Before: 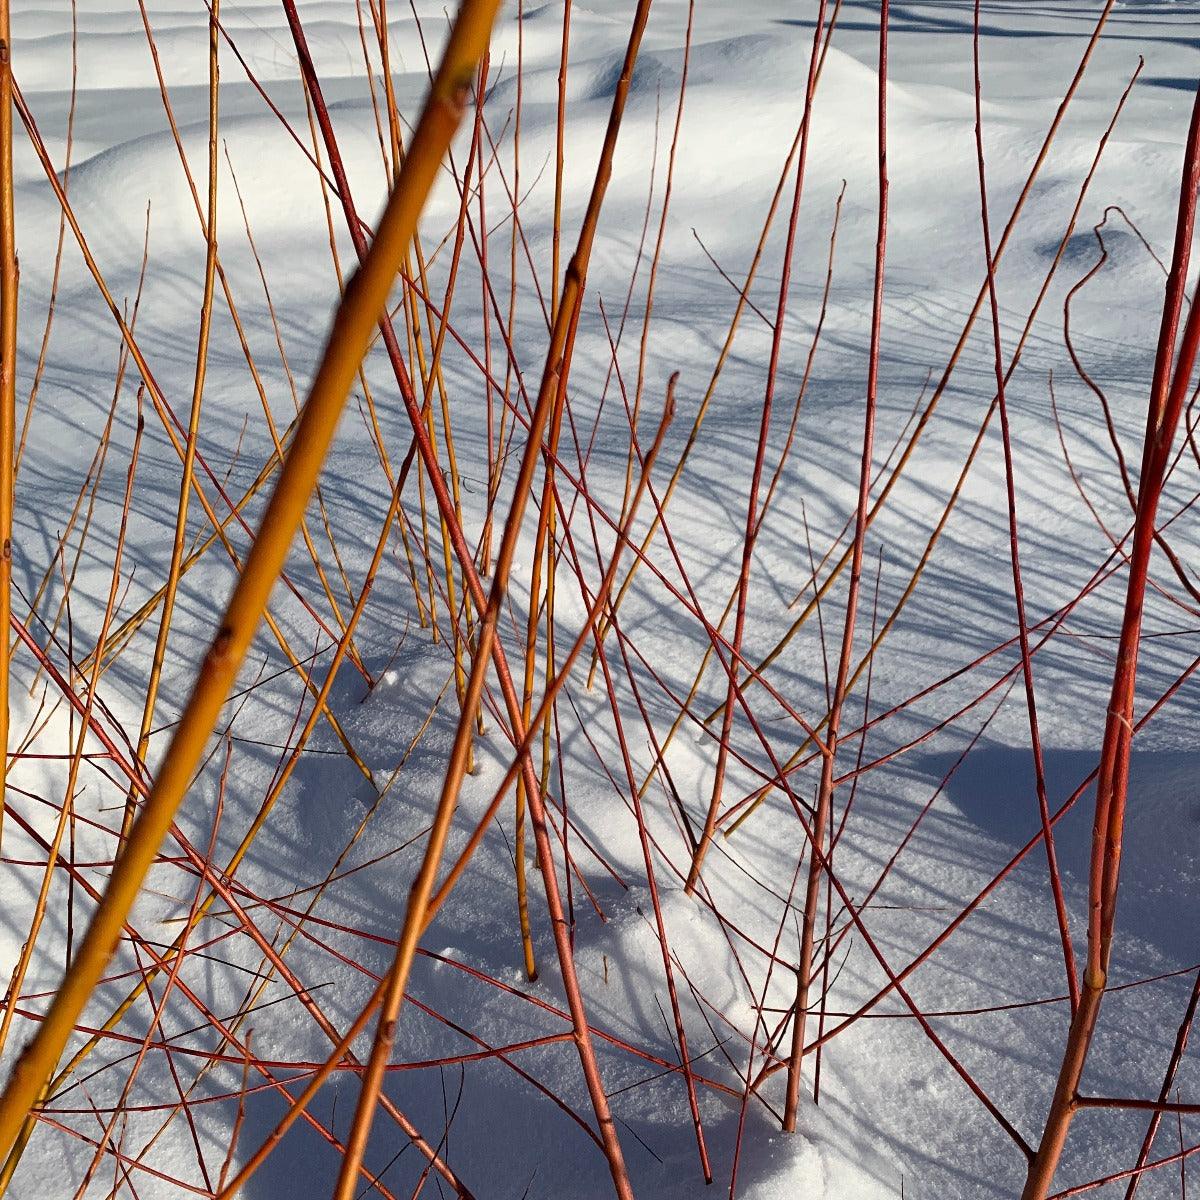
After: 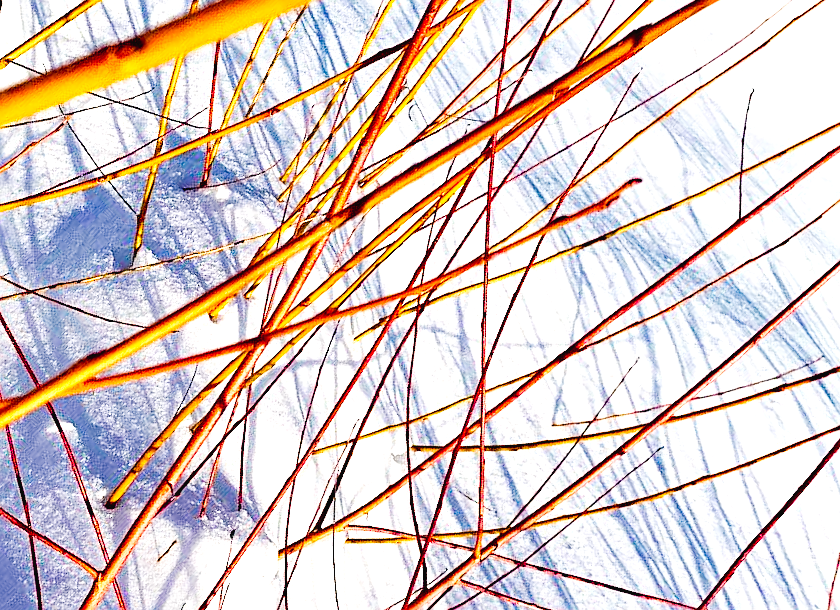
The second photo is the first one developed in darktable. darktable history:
sharpen: on, module defaults
crop and rotate: angle -45.08°, top 16.392%, right 0.95%, bottom 11.622%
color balance rgb: highlights gain › chroma 1.088%, highlights gain › hue 60.02°, perceptual saturation grading › global saturation 29.426%, global vibrance 20%
exposure: black level correction 0, exposure 1.635 EV, compensate exposure bias true, compensate highlight preservation false
haze removal: strength 0.285, distance 0.256, compatibility mode true, adaptive false
tone curve: curves: ch0 [(0, 0.021) (0.148, 0.076) (0.232, 0.191) (0.398, 0.423) (0.572, 0.672) (0.705, 0.812) (0.877, 0.931) (0.99, 0.987)]; ch1 [(0, 0) (0.377, 0.325) (0.493, 0.486) (0.508, 0.502) (0.515, 0.514) (0.554, 0.586) (0.623, 0.658) (0.701, 0.704) (0.778, 0.751) (1, 1)]; ch2 [(0, 0) (0.431, 0.398) (0.485, 0.486) (0.495, 0.498) (0.511, 0.507) (0.58, 0.66) (0.679, 0.757) (0.749, 0.829) (1, 0.991)], preserve colors none
